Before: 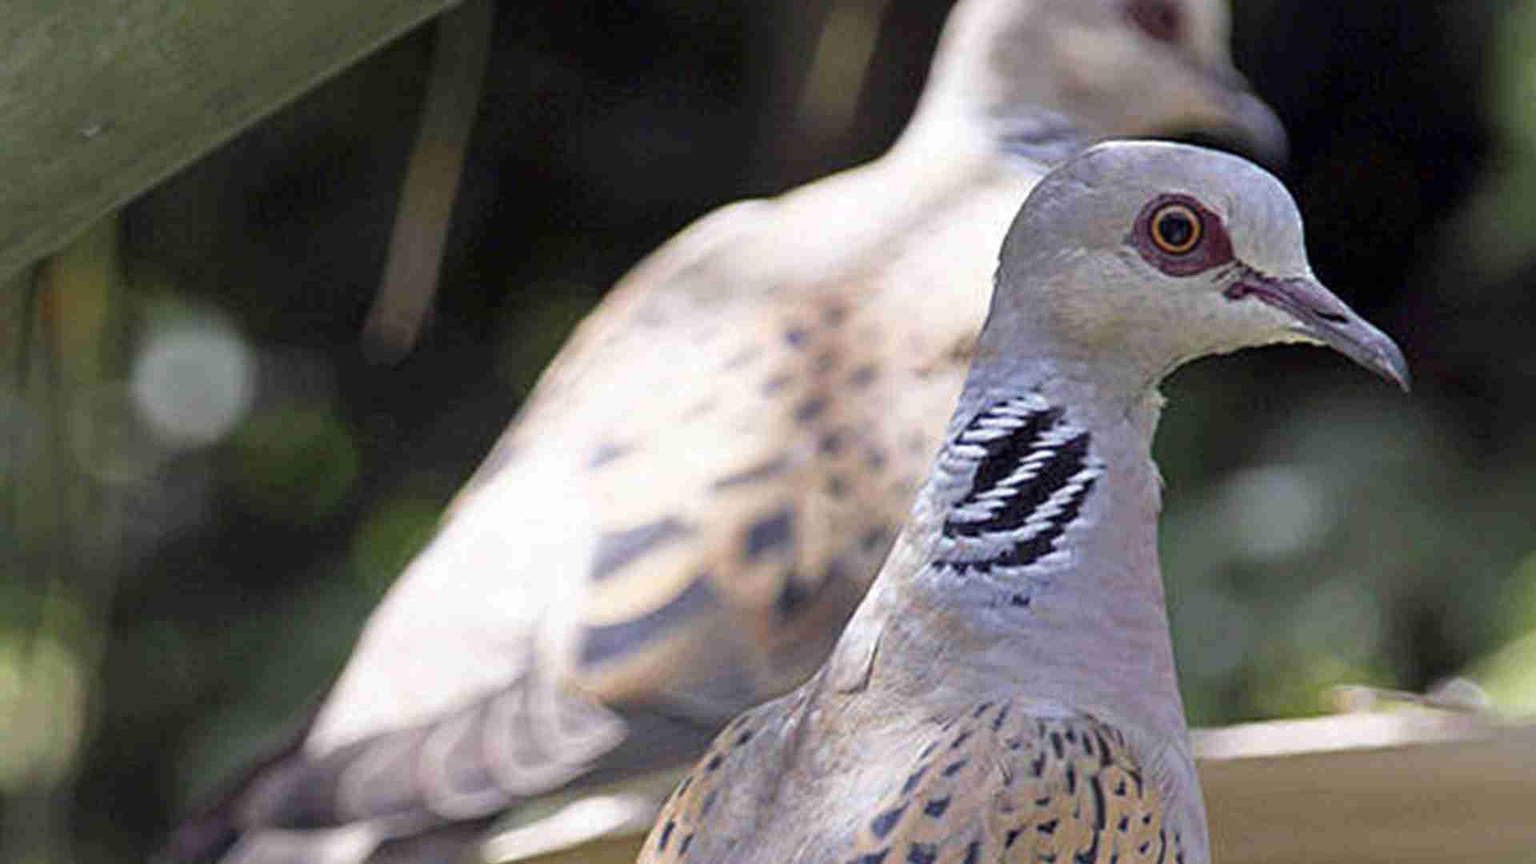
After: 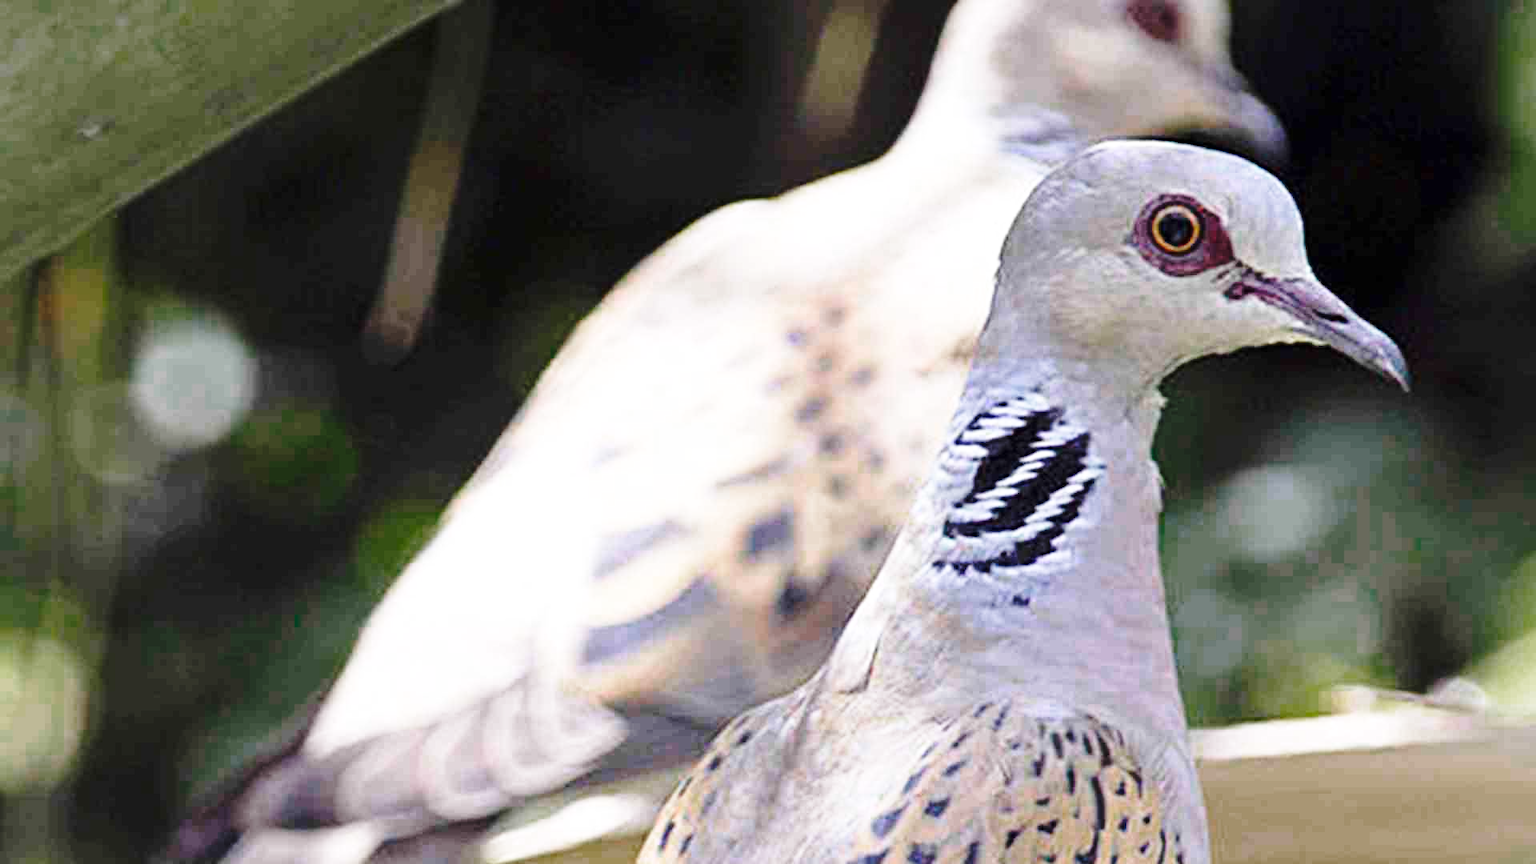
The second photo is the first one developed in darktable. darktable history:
base curve: curves: ch0 [(0, 0) (0.036, 0.037) (0.121, 0.228) (0.46, 0.76) (0.859, 0.983) (1, 1)], preserve colors none
color zones: curves: ch0 [(0, 0.558) (0.143, 0.548) (0.286, 0.447) (0.429, 0.259) (0.571, 0.5) (0.714, 0.5) (0.857, 0.593) (1, 0.558)]; ch1 [(0, 0.543) (0.01, 0.544) (0.12, 0.492) (0.248, 0.458) (0.5, 0.534) (0.748, 0.5) (0.99, 0.469) (1, 0.543)]; ch2 [(0, 0.507) (0.143, 0.522) (0.286, 0.505) (0.429, 0.5) (0.571, 0.5) (0.714, 0.5) (0.857, 0.5) (1, 0.507)]
